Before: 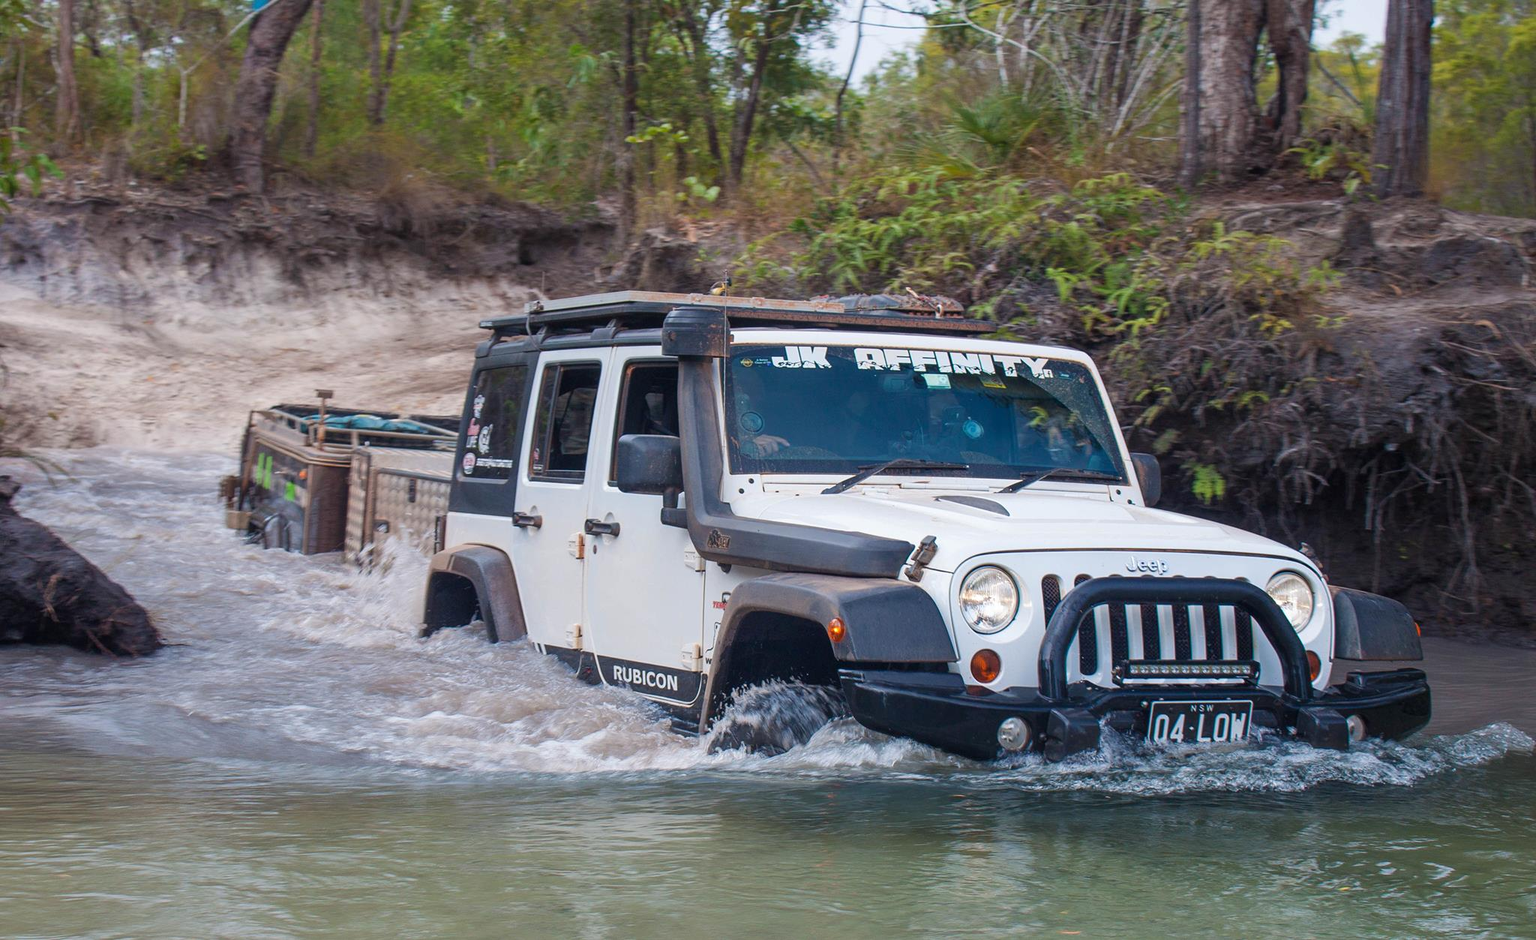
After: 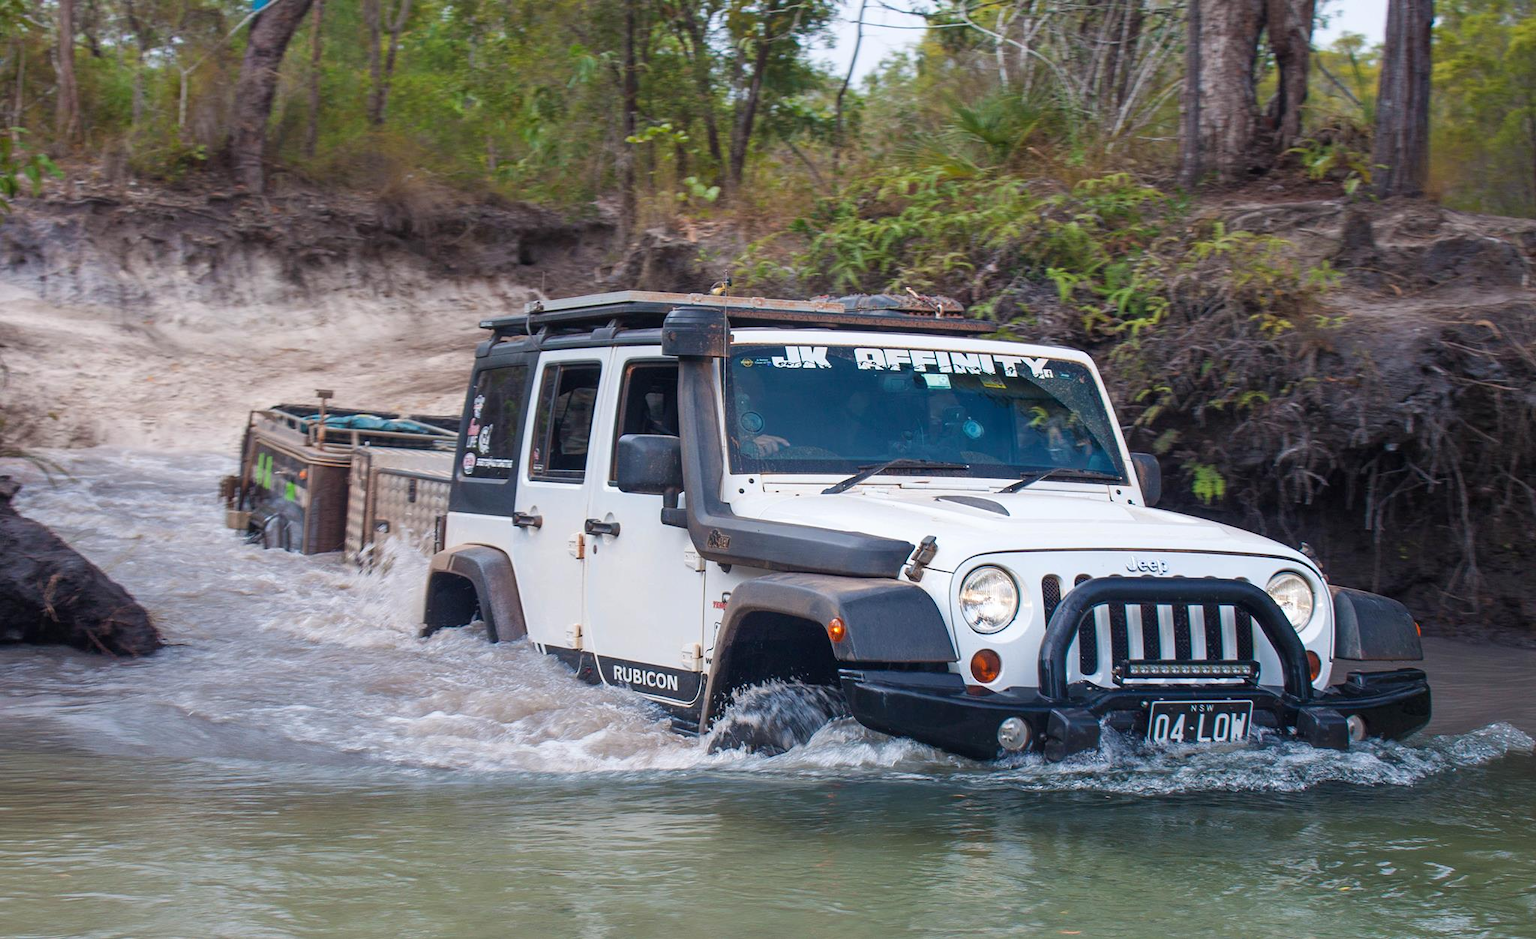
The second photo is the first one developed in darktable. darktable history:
shadows and highlights: shadows 0.61, highlights 40.09
